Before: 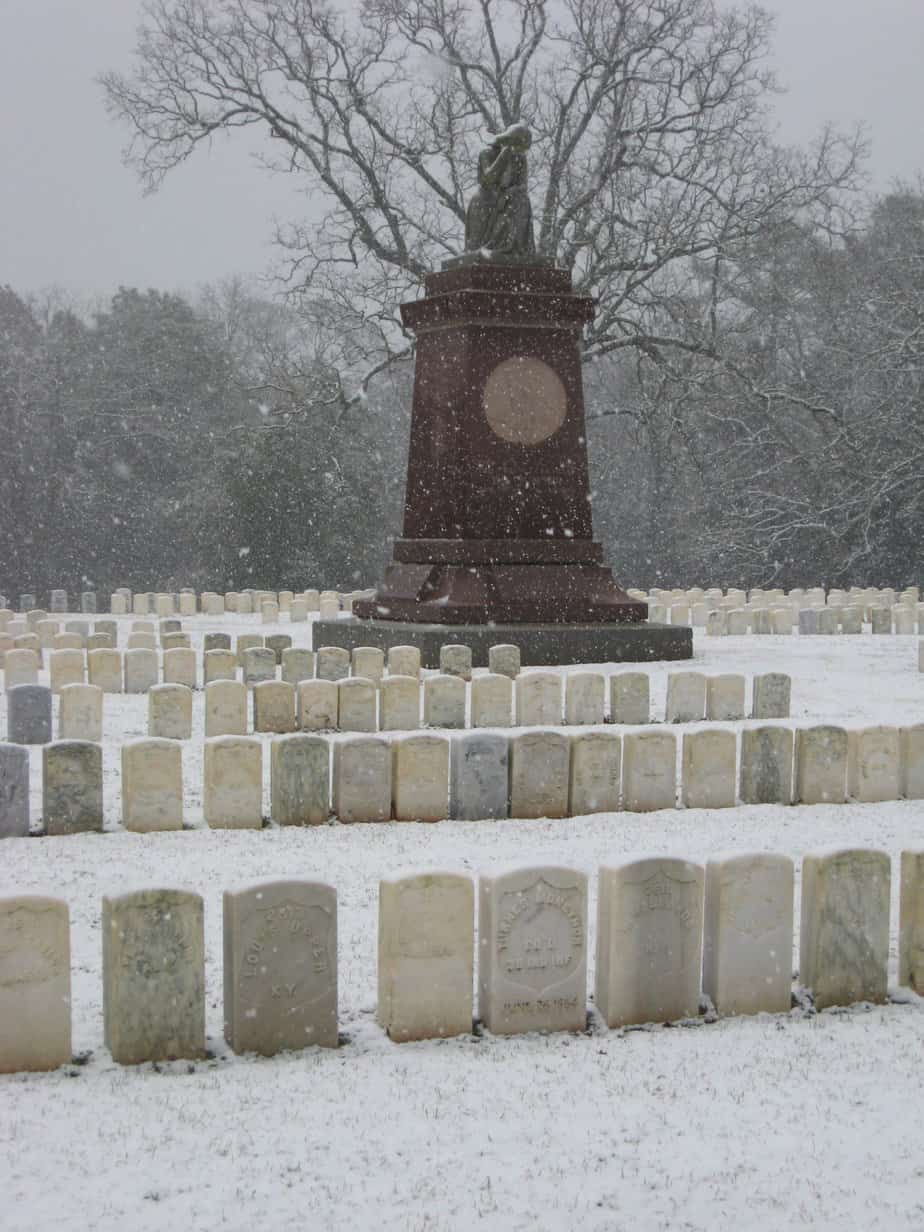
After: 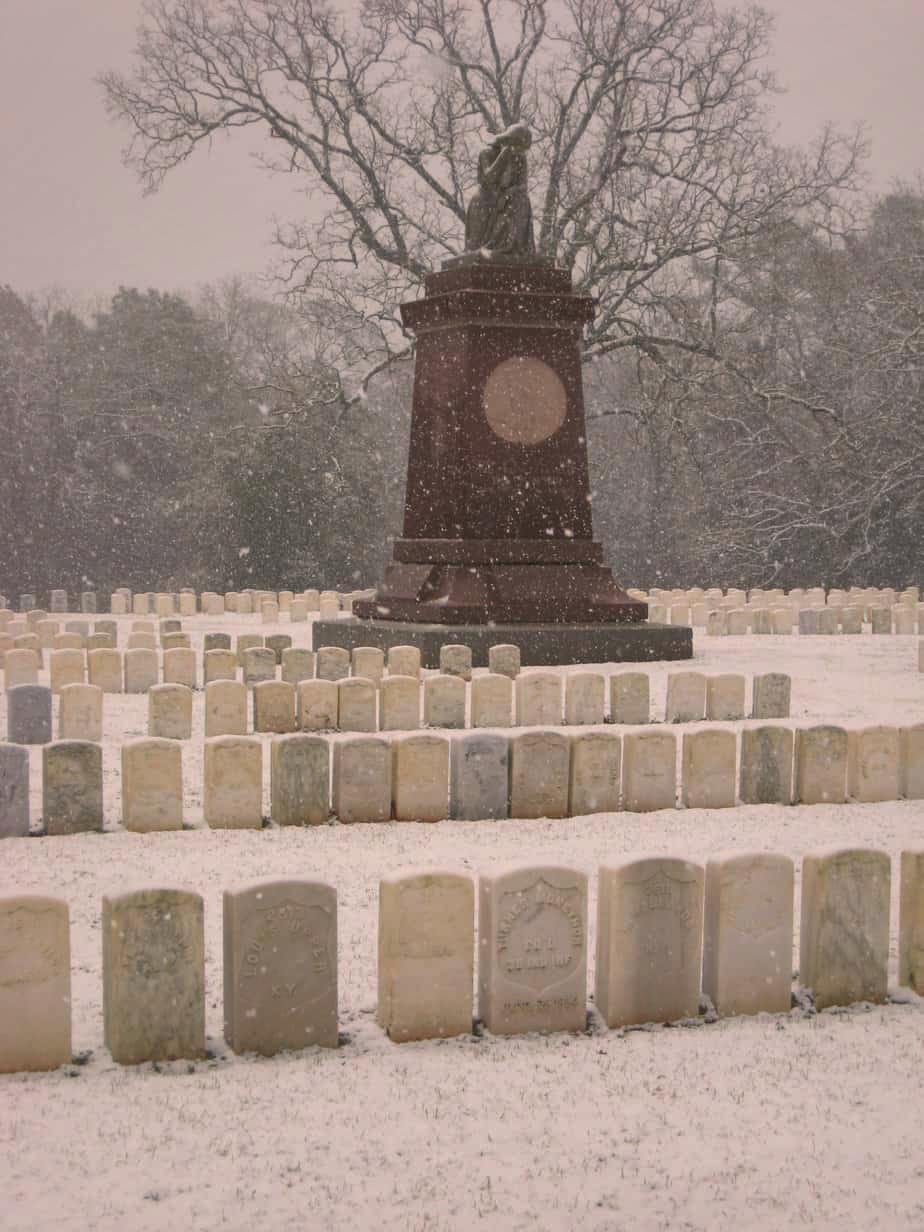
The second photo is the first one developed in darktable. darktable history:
white balance: red 1.127, blue 0.943
shadows and highlights: on, module defaults
